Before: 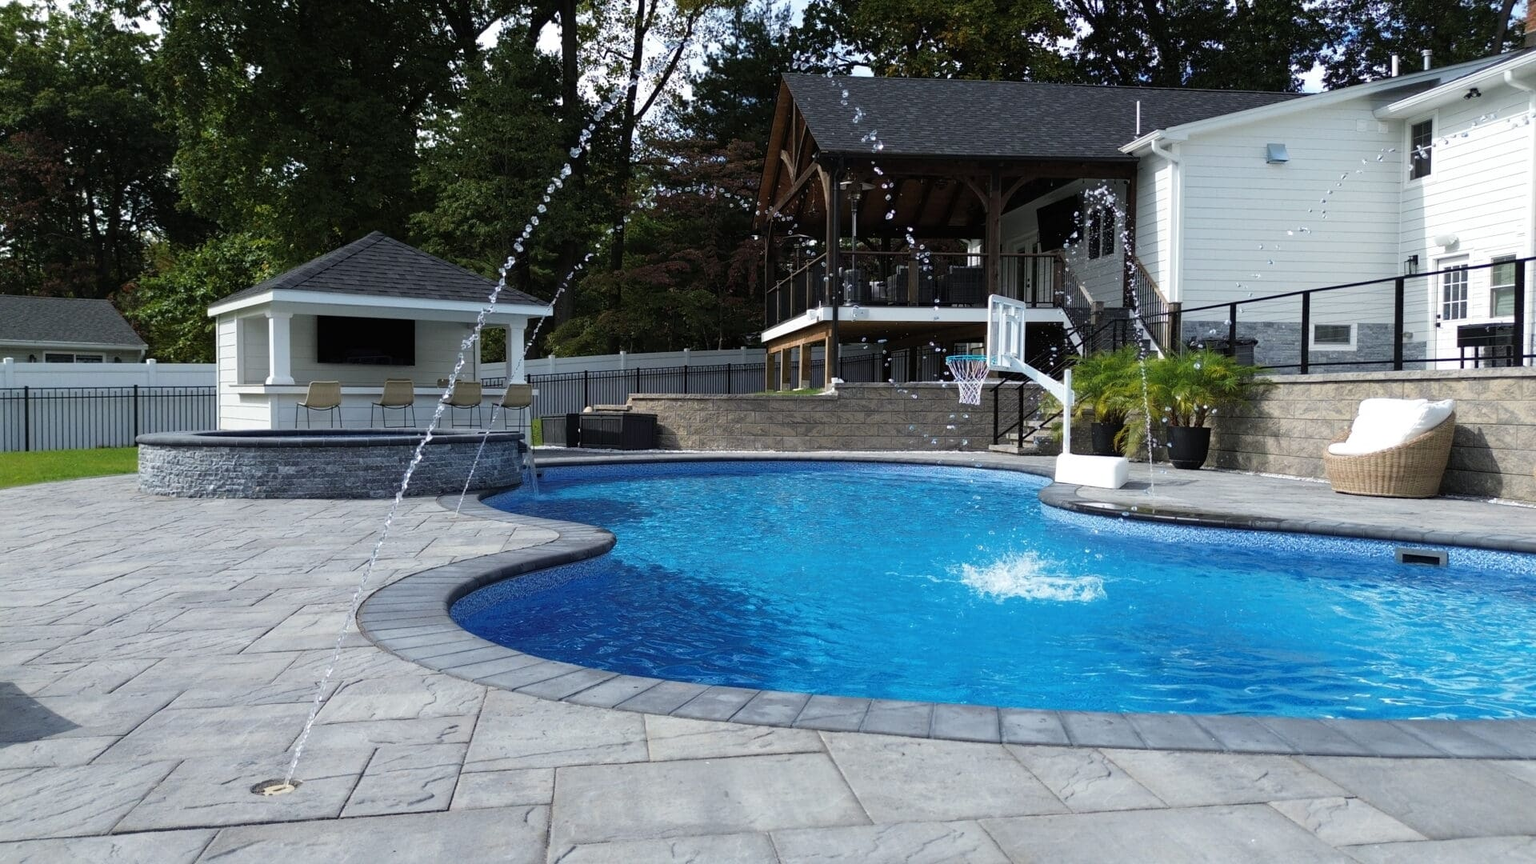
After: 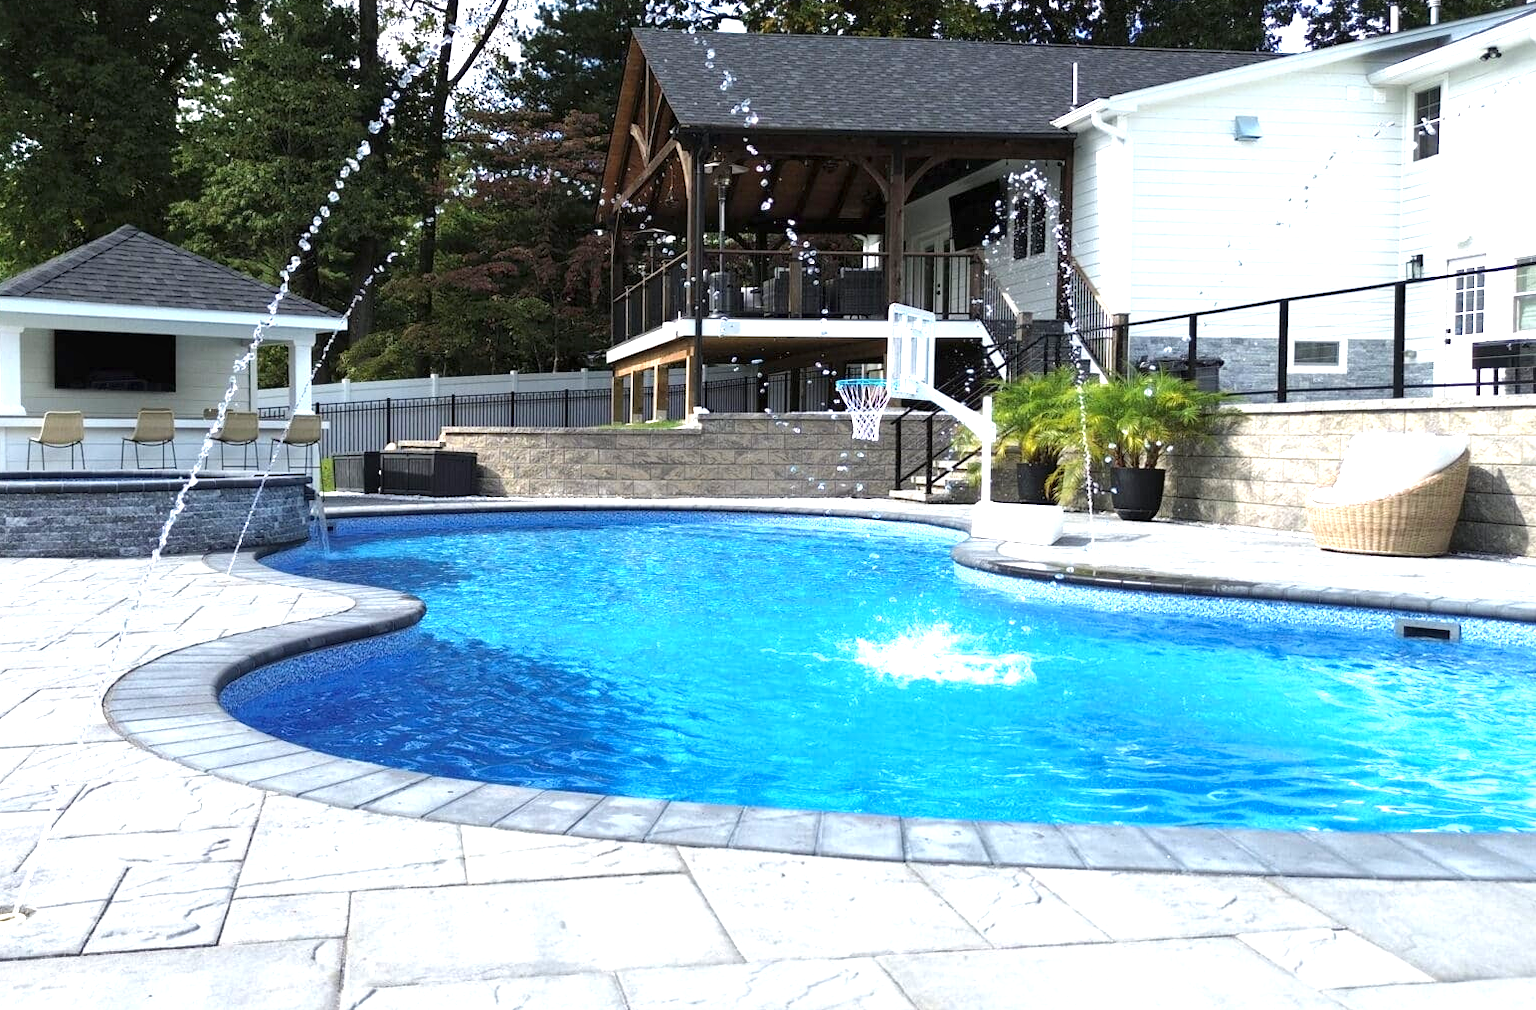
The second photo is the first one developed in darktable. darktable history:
crop and rotate: left 17.849%, top 5.9%, right 1.684%
exposure: black level correction 0, exposure 1.2 EV, compensate highlight preservation false
local contrast: mode bilateral grid, contrast 20, coarseness 50, detail 120%, midtone range 0.2
